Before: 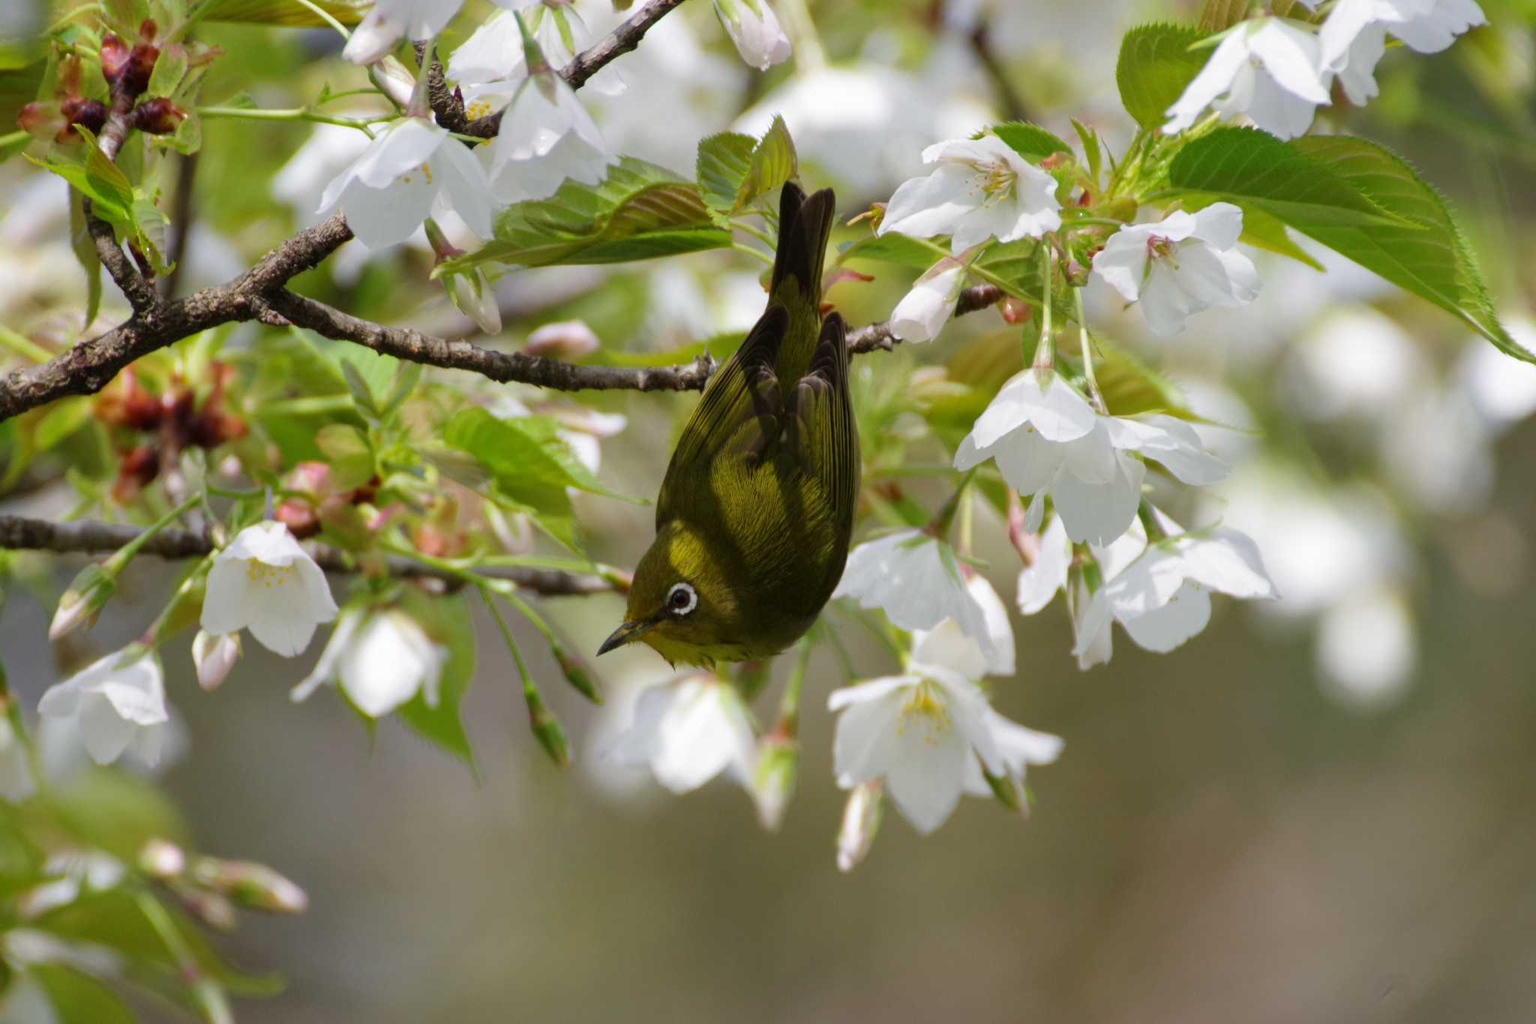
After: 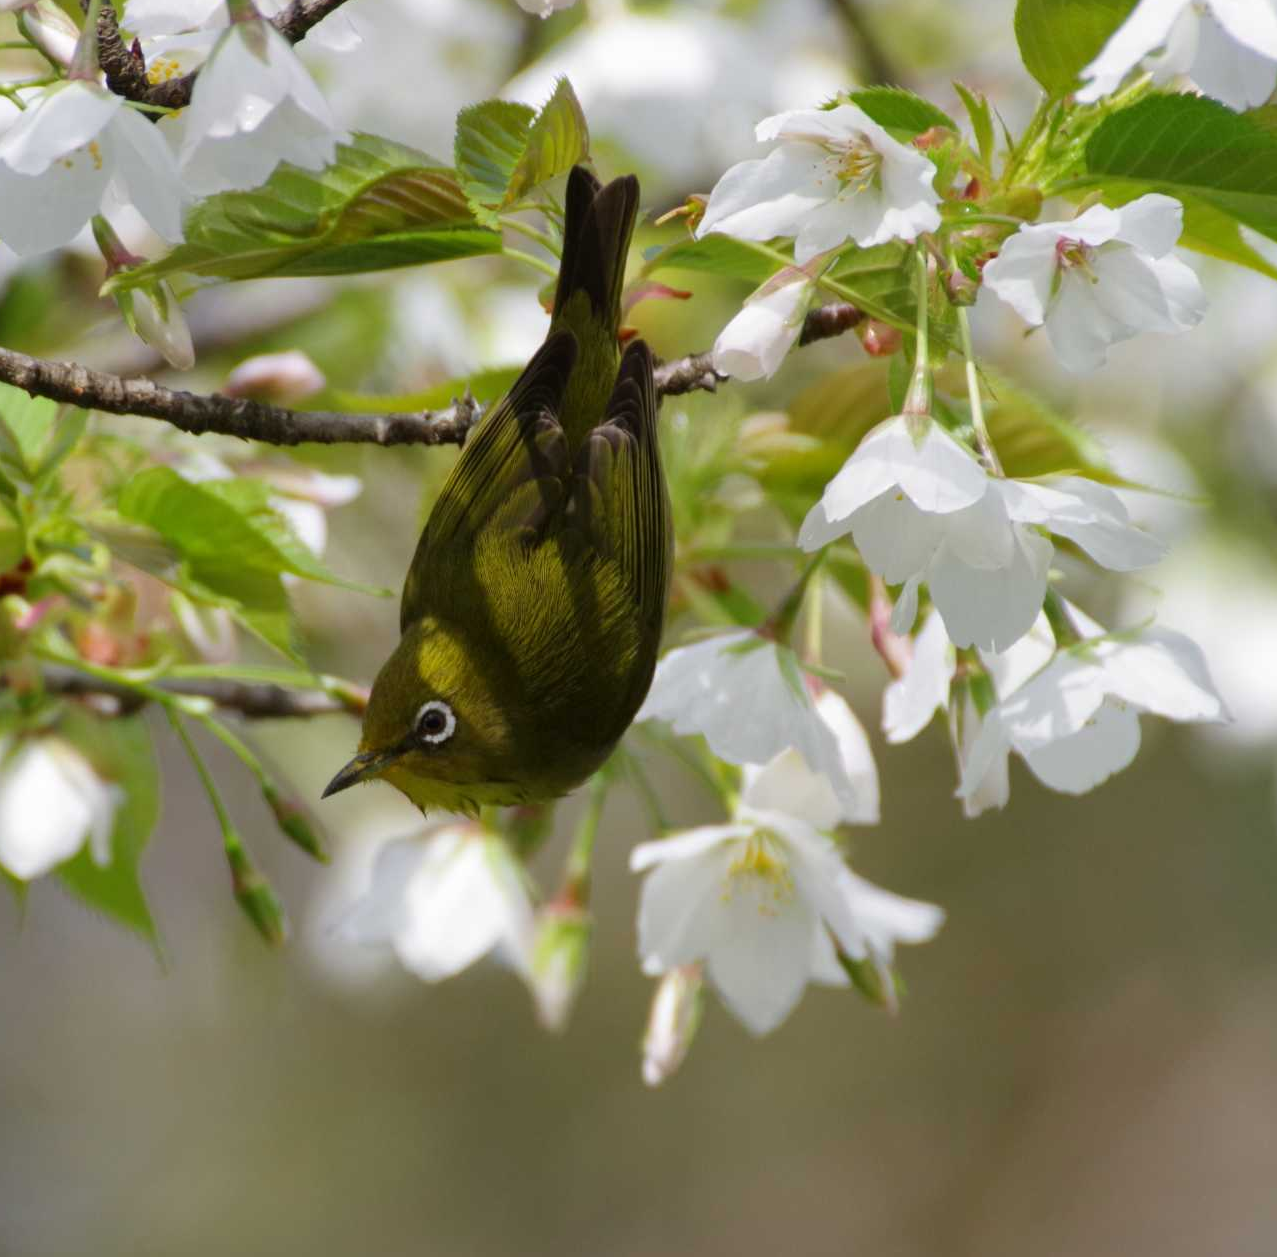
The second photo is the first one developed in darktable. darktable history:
crop and rotate: left 23.155%, top 5.628%, right 14.477%, bottom 2.272%
